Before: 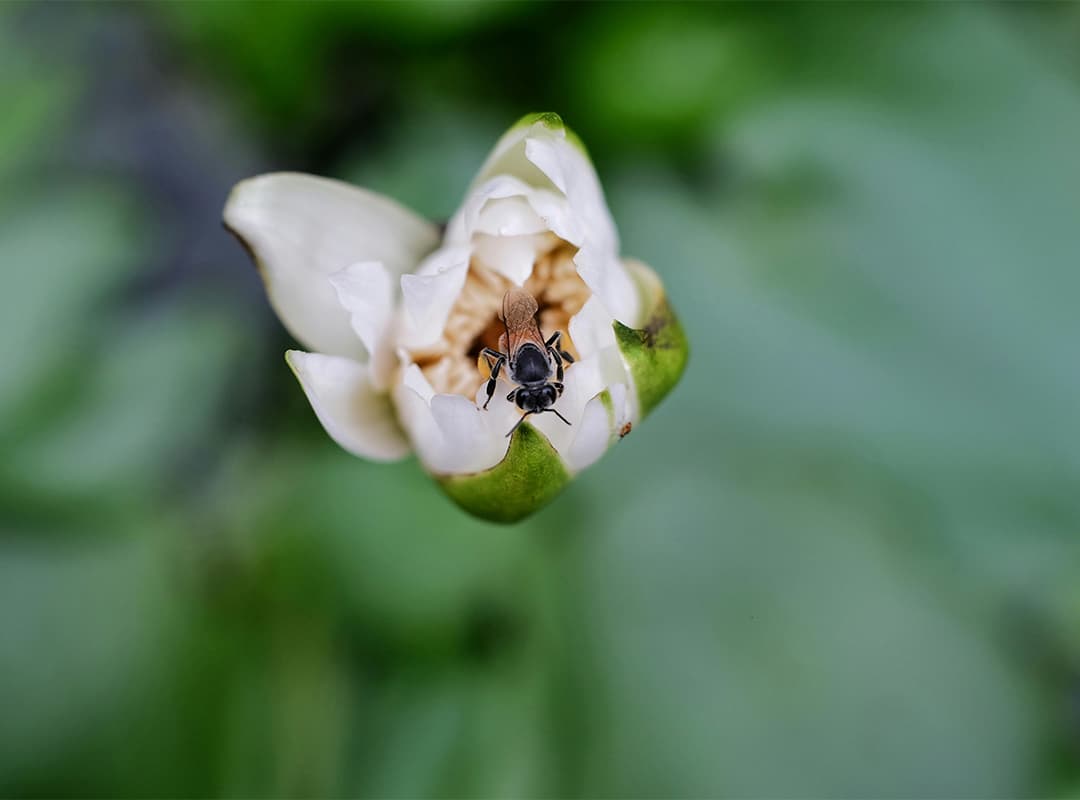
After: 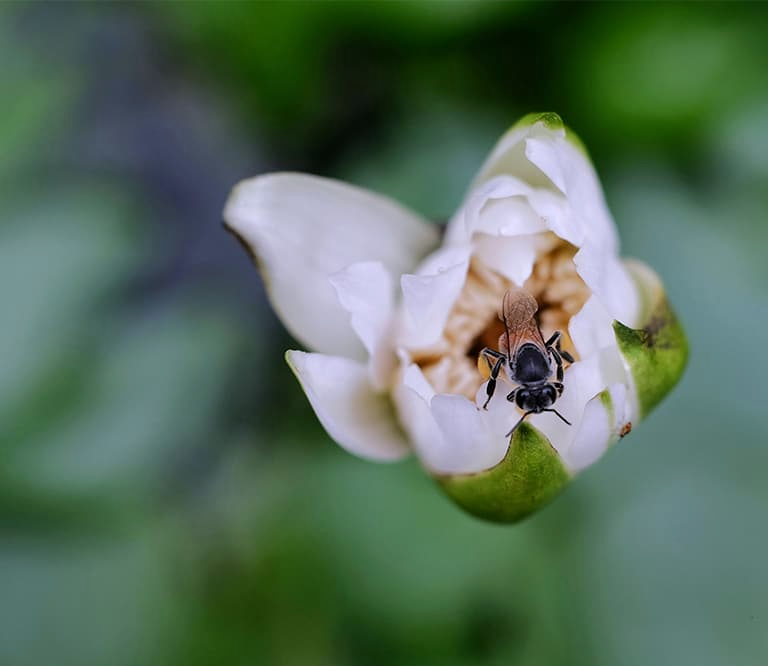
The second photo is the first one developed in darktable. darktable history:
crop: right 28.885%, bottom 16.626%
white balance: red 1.004, blue 1.096
exposure: exposure -0.177 EV, compensate highlight preservation false
